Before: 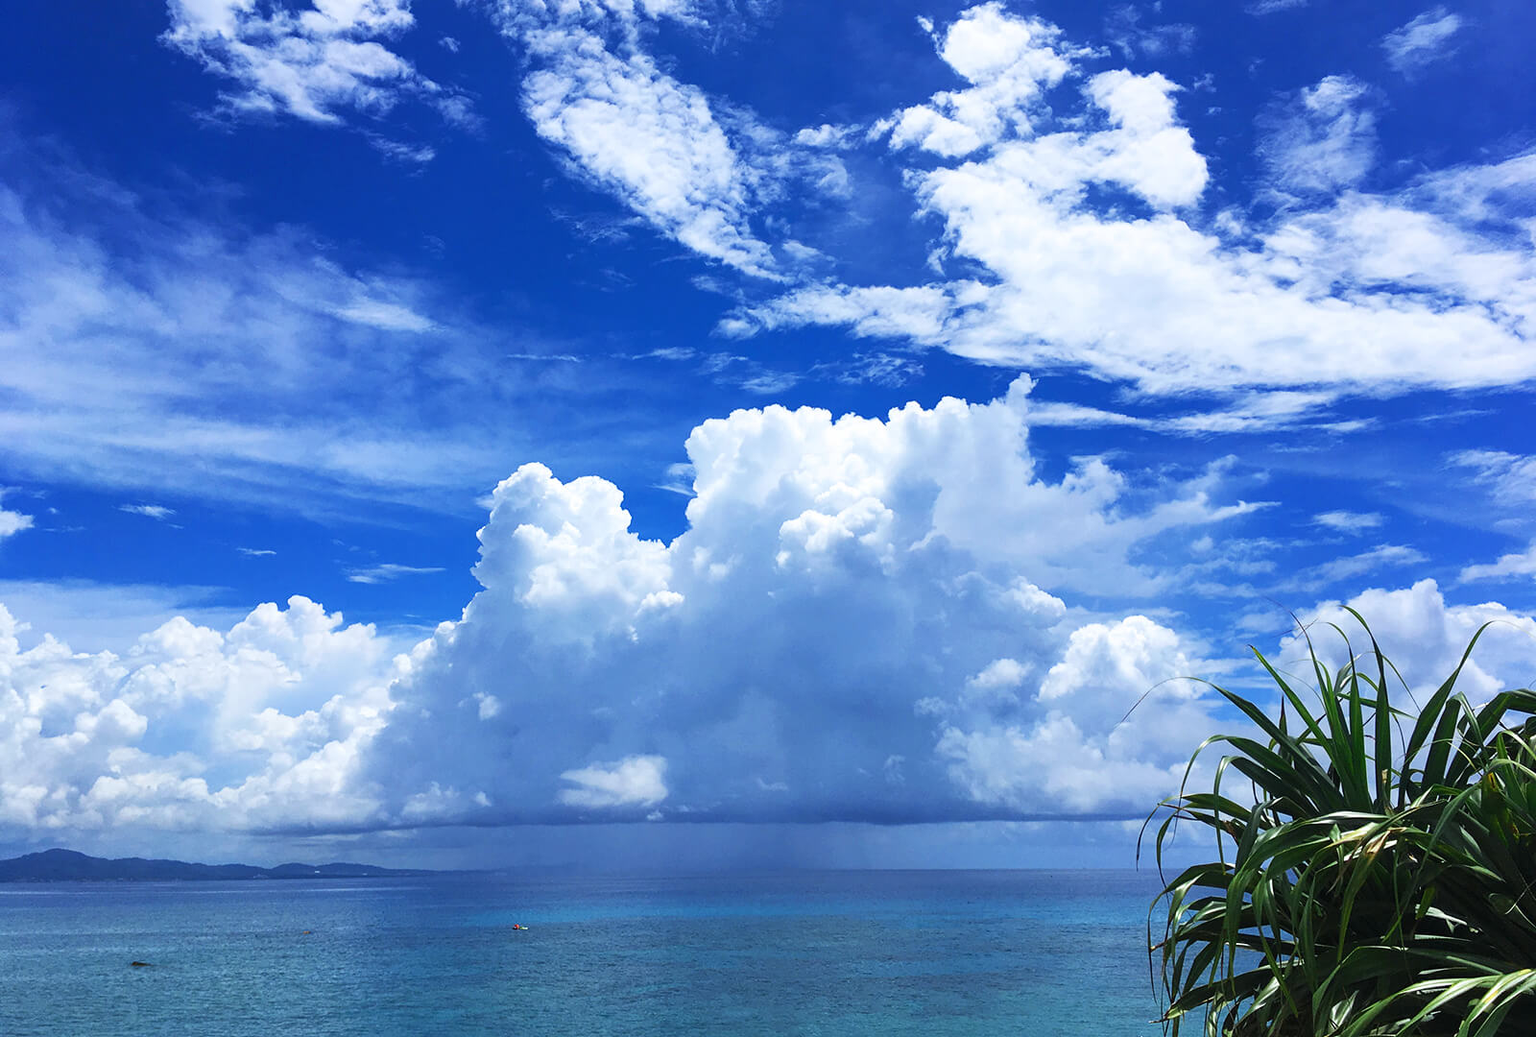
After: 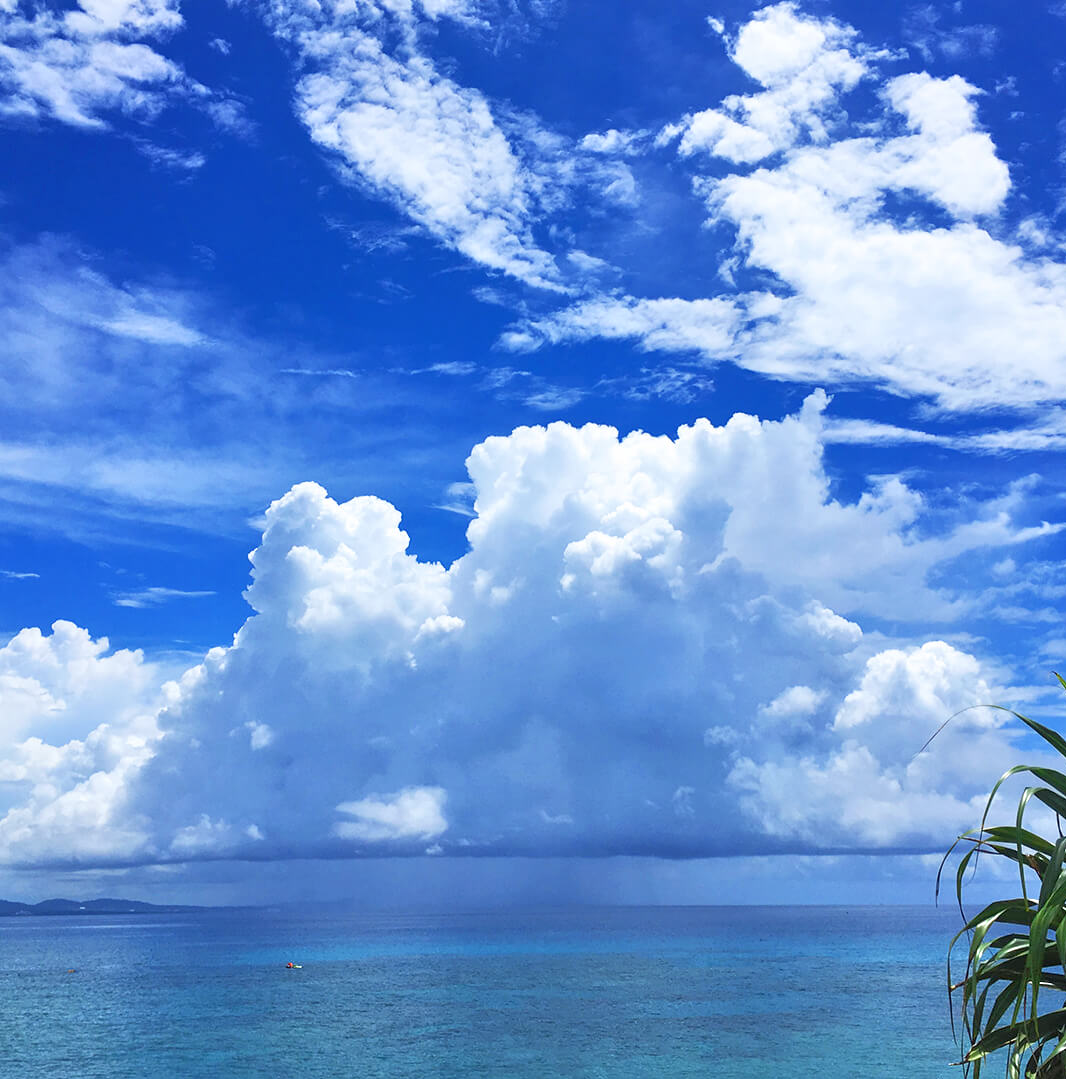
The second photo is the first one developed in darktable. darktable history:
crop and rotate: left 15.546%, right 17.787%
tone equalizer: -8 EV 1 EV, -7 EV 1 EV, -6 EV 1 EV, -5 EV 1 EV, -4 EV 1 EV, -3 EV 0.75 EV, -2 EV 0.5 EV, -1 EV 0.25 EV
